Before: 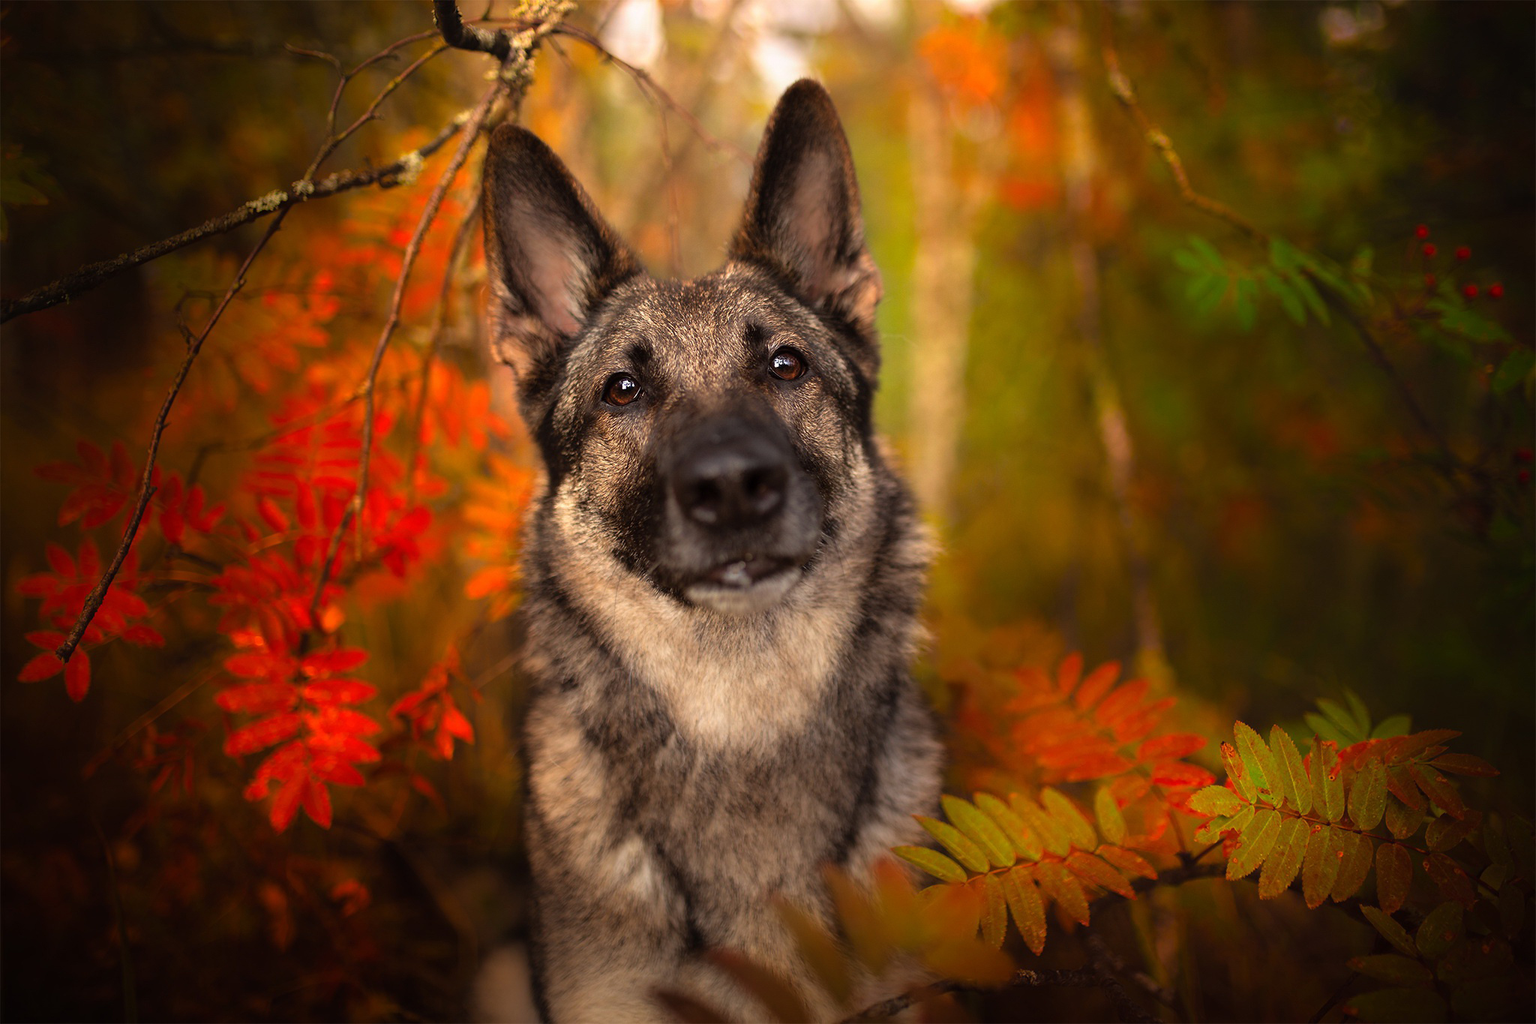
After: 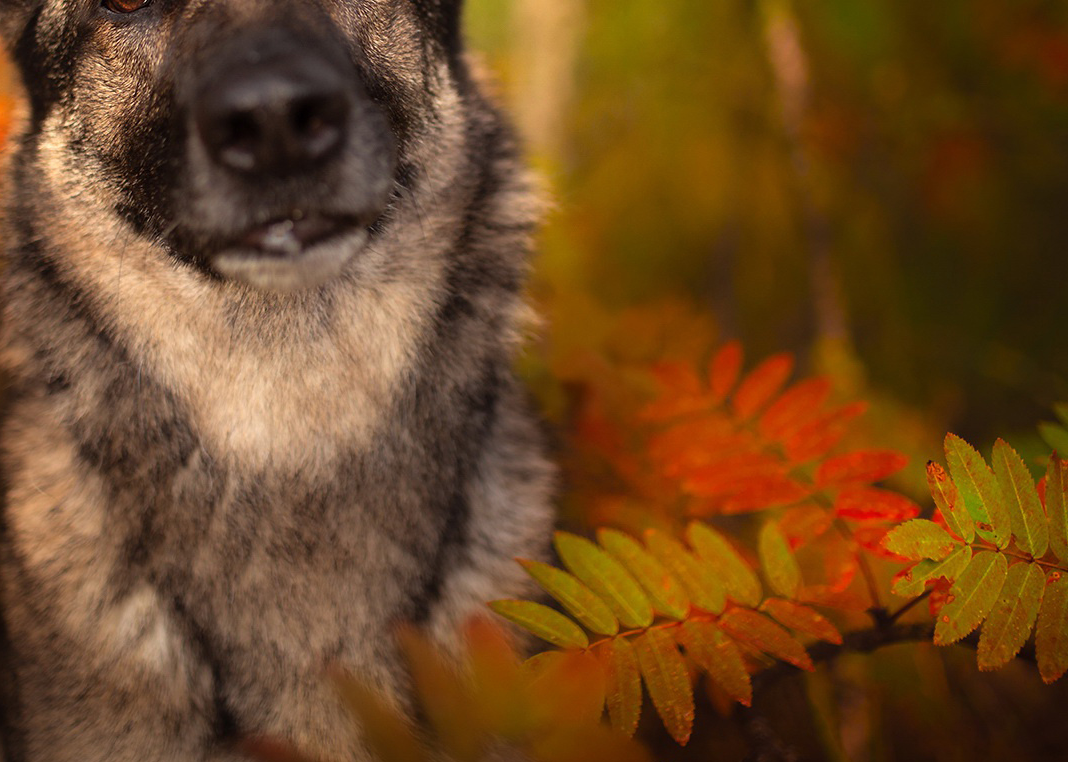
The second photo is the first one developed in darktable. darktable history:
crop: left 34.232%, top 38.689%, right 13.595%, bottom 5.449%
